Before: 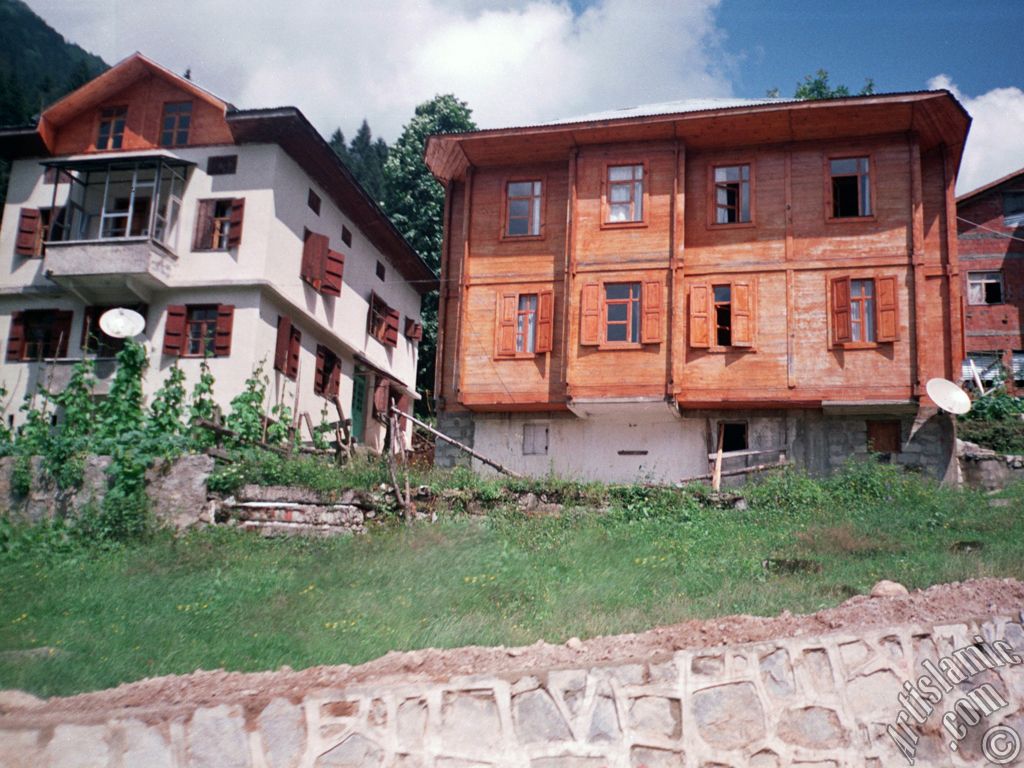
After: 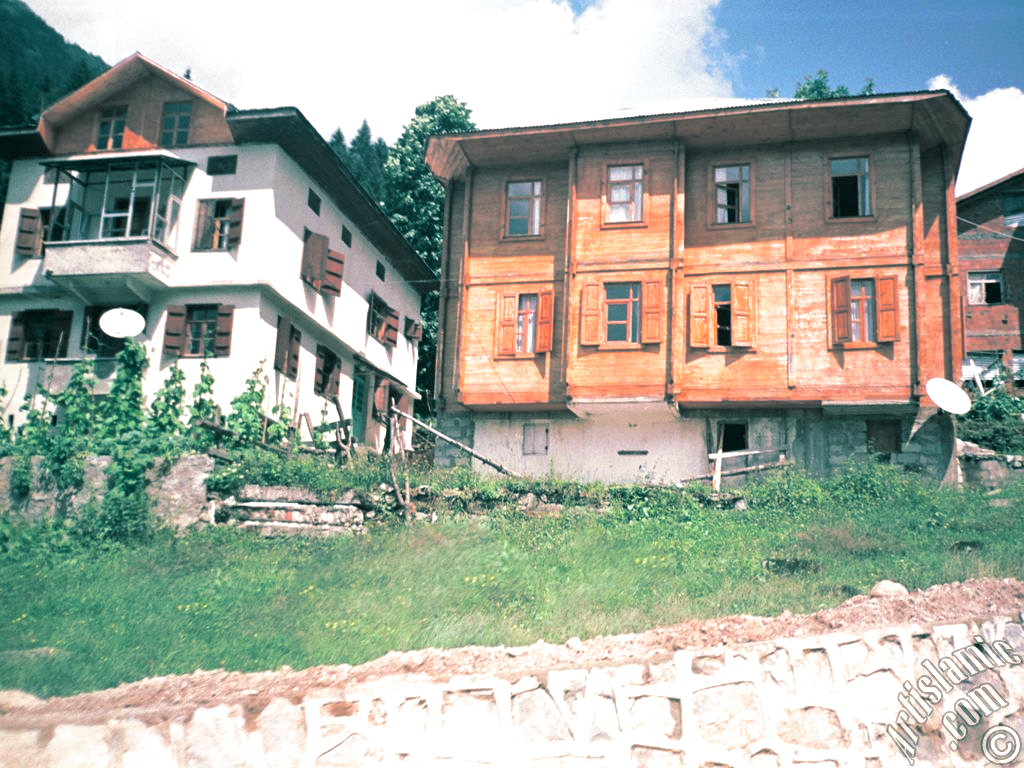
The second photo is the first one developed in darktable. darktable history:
exposure: black level correction 0, exposure 0.95 EV, compensate exposure bias true, compensate highlight preservation false
split-toning: shadows › hue 186.43°, highlights › hue 49.29°, compress 30.29%
color balance: mode lift, gamma, gain (sRGB), lift [1.04, 1, 1, 0.97], gamma [1.01, 1, 1, 0.97], gain [0.96, 1, 1, 0.97]
